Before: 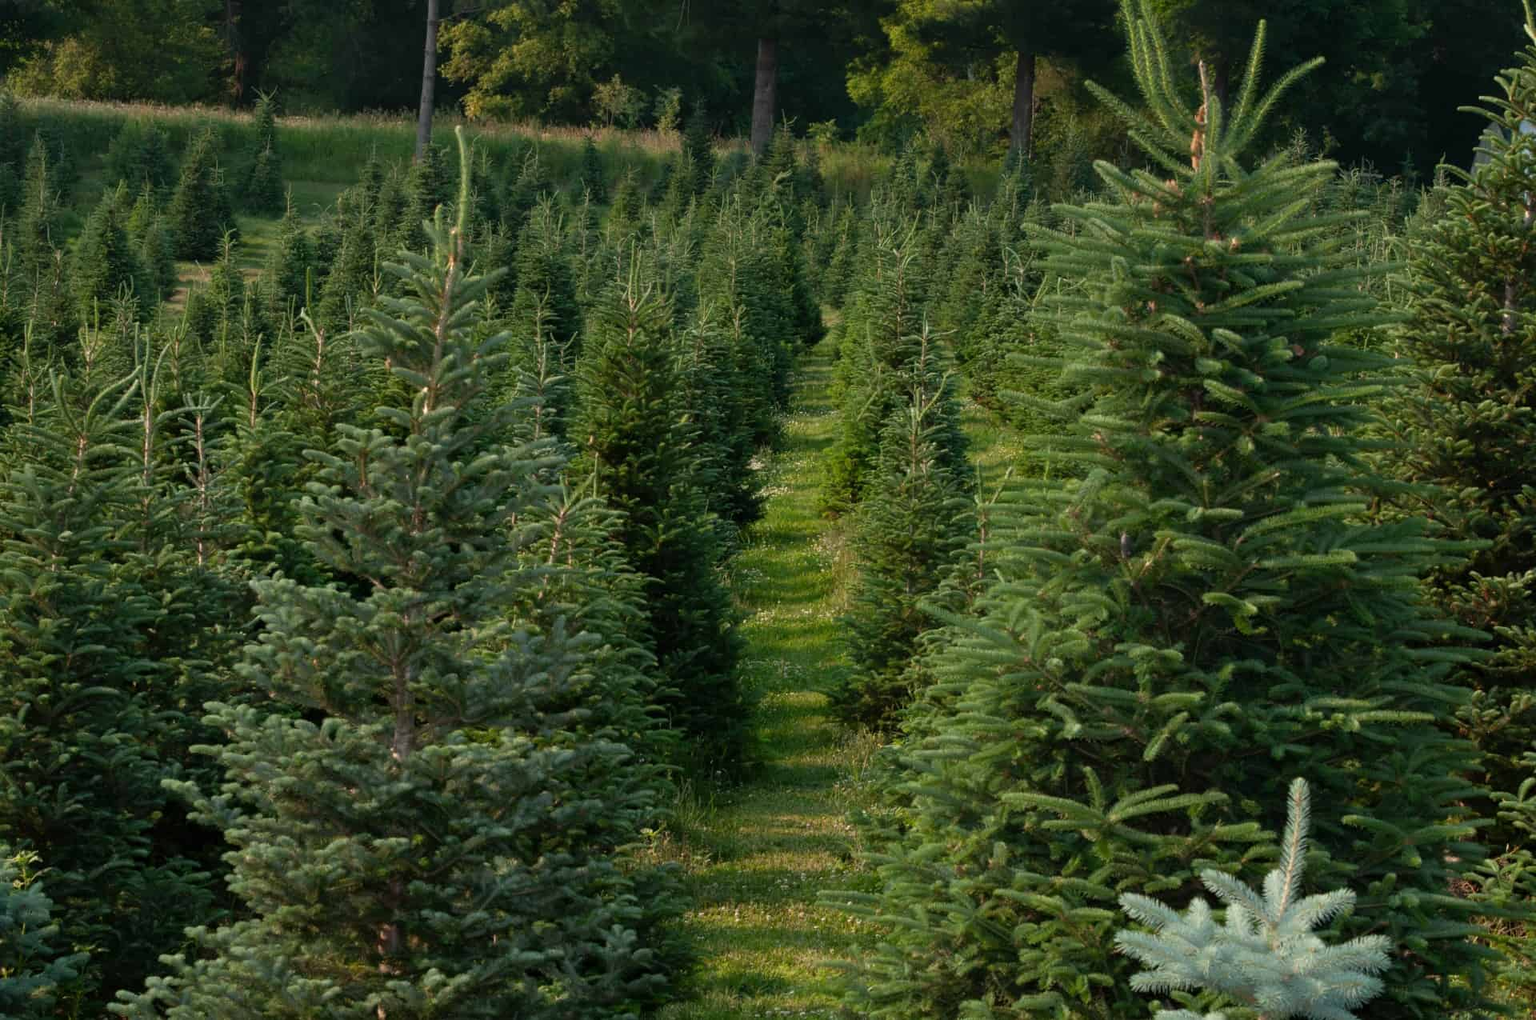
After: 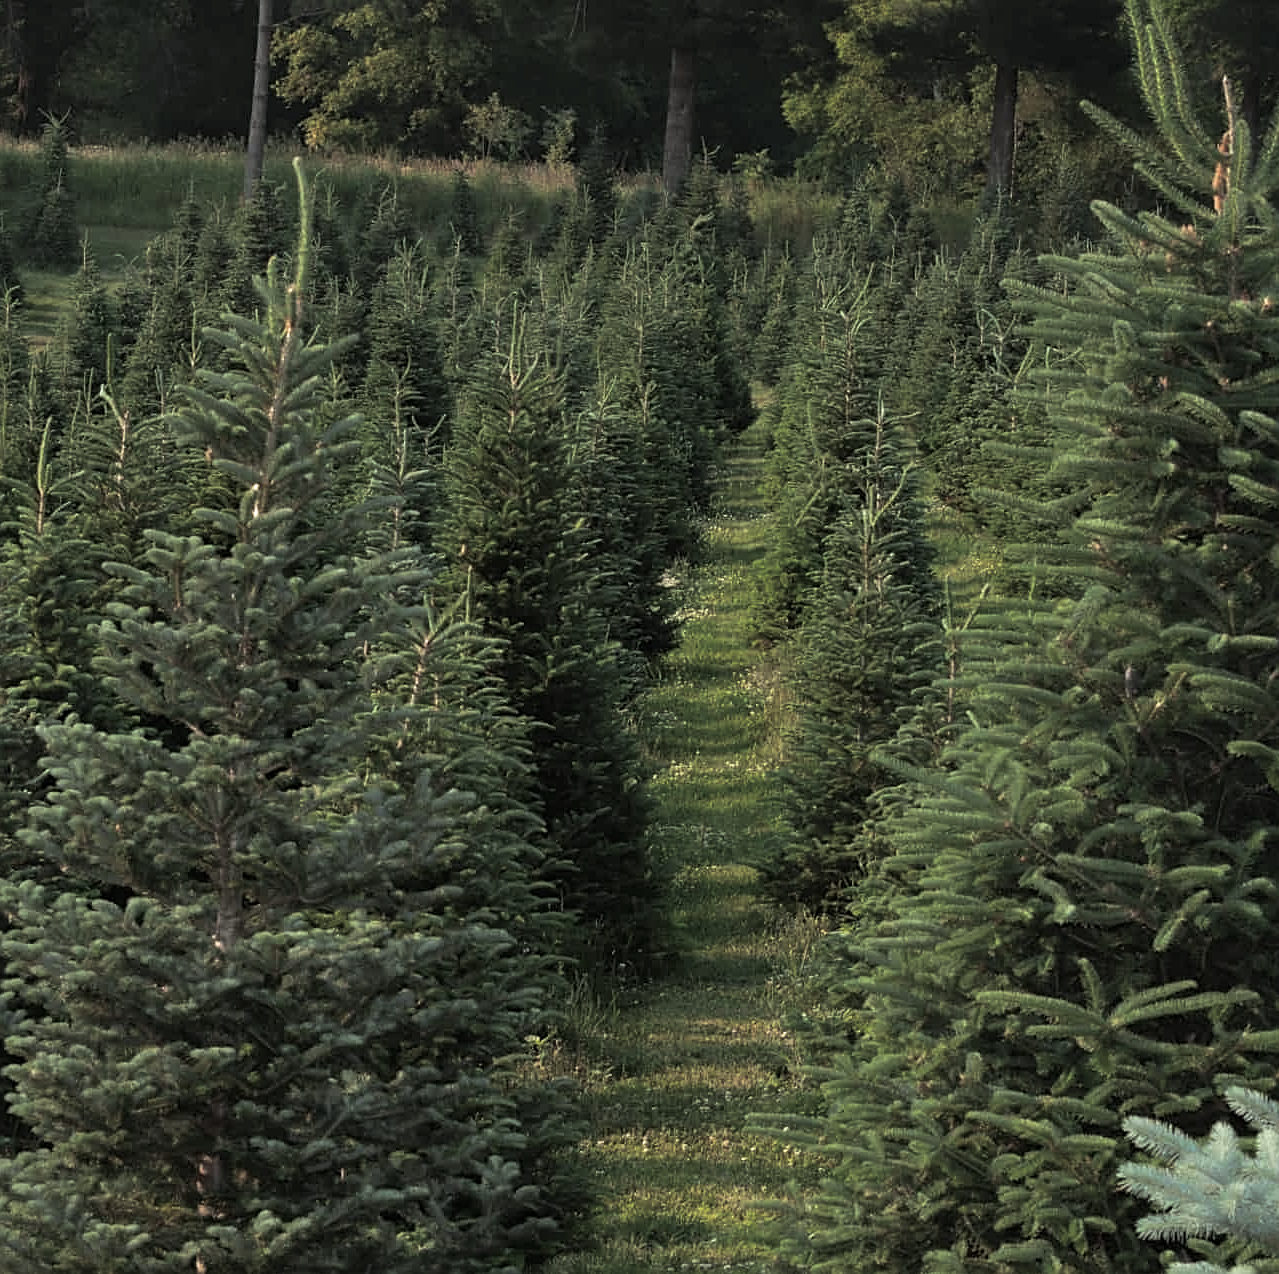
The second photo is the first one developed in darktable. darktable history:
sharpen: on, module defaults
split-toning: shadows › hue 36°, shadows › saturation 0.05, highlights › hue 10.8°, highlights › saturation 0.15, compress 40%
crop and rotate: left 14.385%, right 18.948%
exposure: black level correction -0.001, exposure 0.08 EV, compensate highlight preservation false
white balance: emerald 1
